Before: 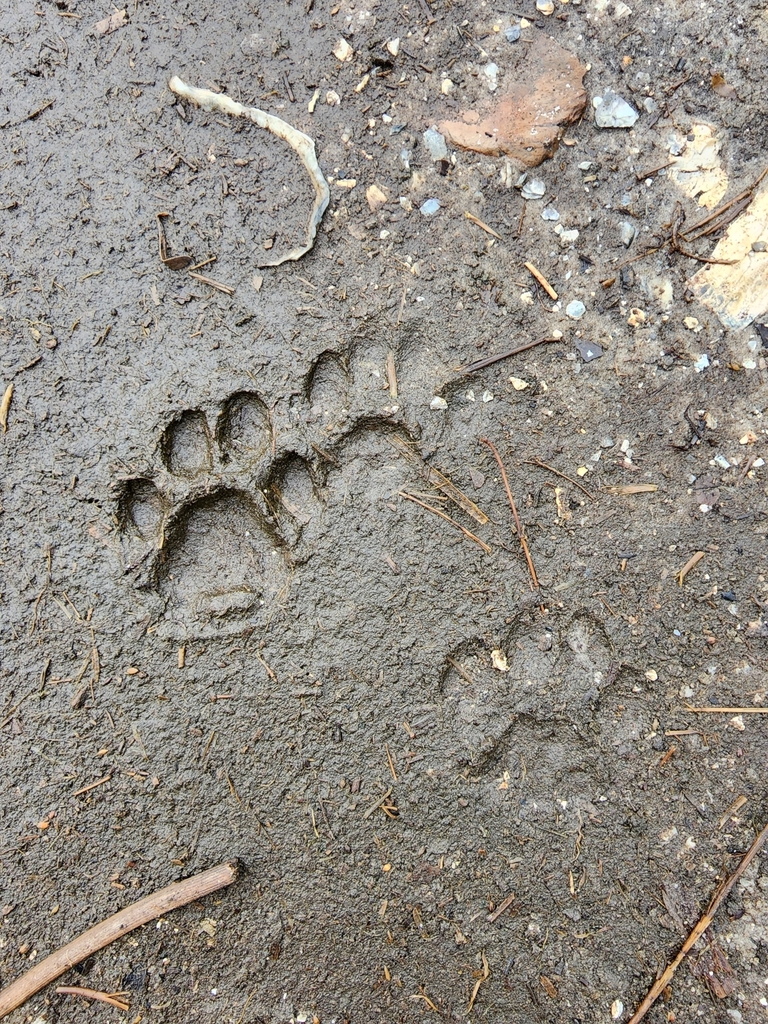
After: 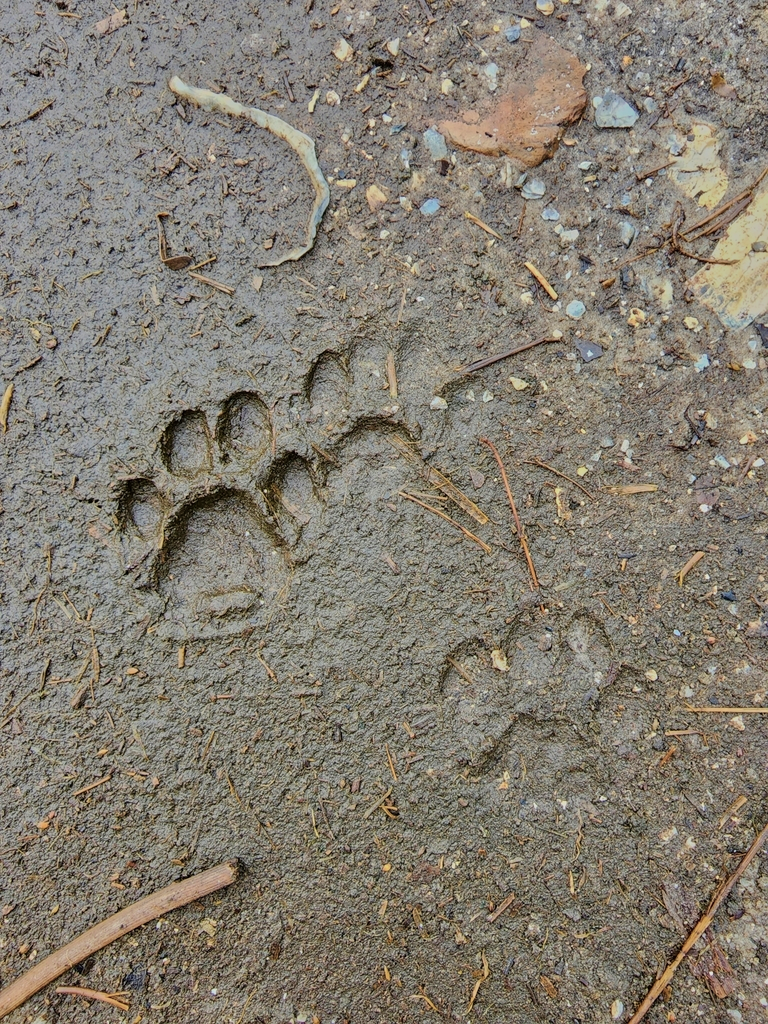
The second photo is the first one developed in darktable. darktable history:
tone equalizer: -8 EV -0.002 EV, -7 EV 0.005 EV, -6 EV -0.008 EV, -5 EV 0.007 EV, -4 EV -0.042 EV, -3 EV -0.233 EV, -2 EV -0.662 EV, -1 EV -0.983 EV, +0 EV -0.969 EV, smoothing diameter 2%, edges refinement/feathering 20, mask exposure compensation -1.57 EV, filter diffusion 5
velvia: strength 39.63%
